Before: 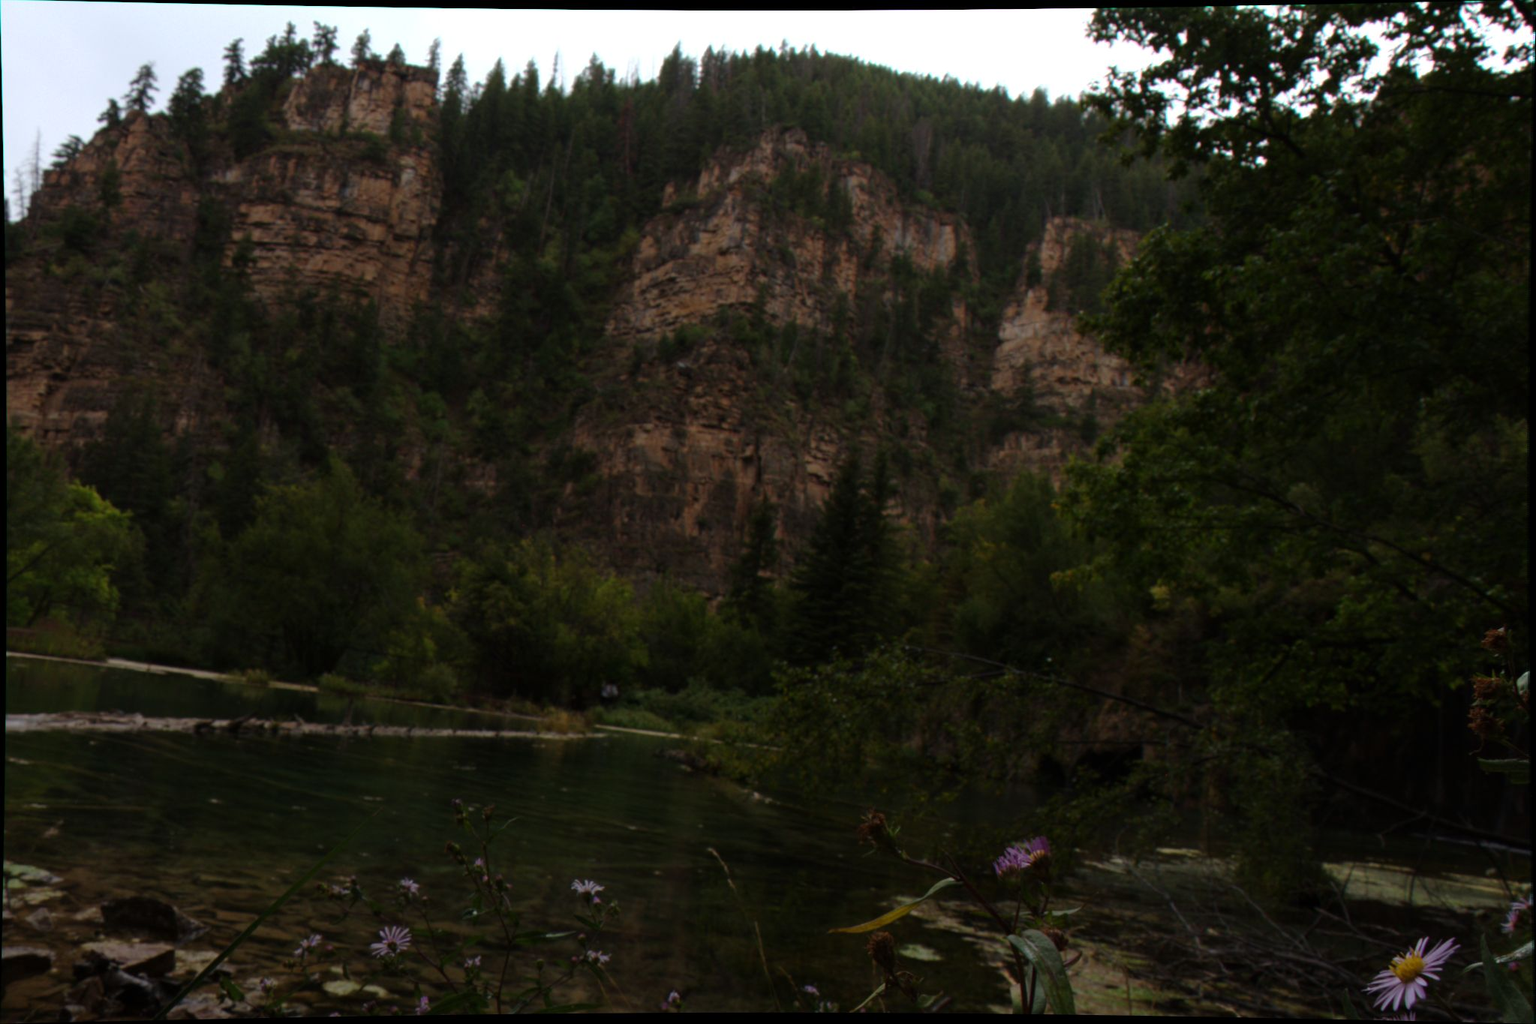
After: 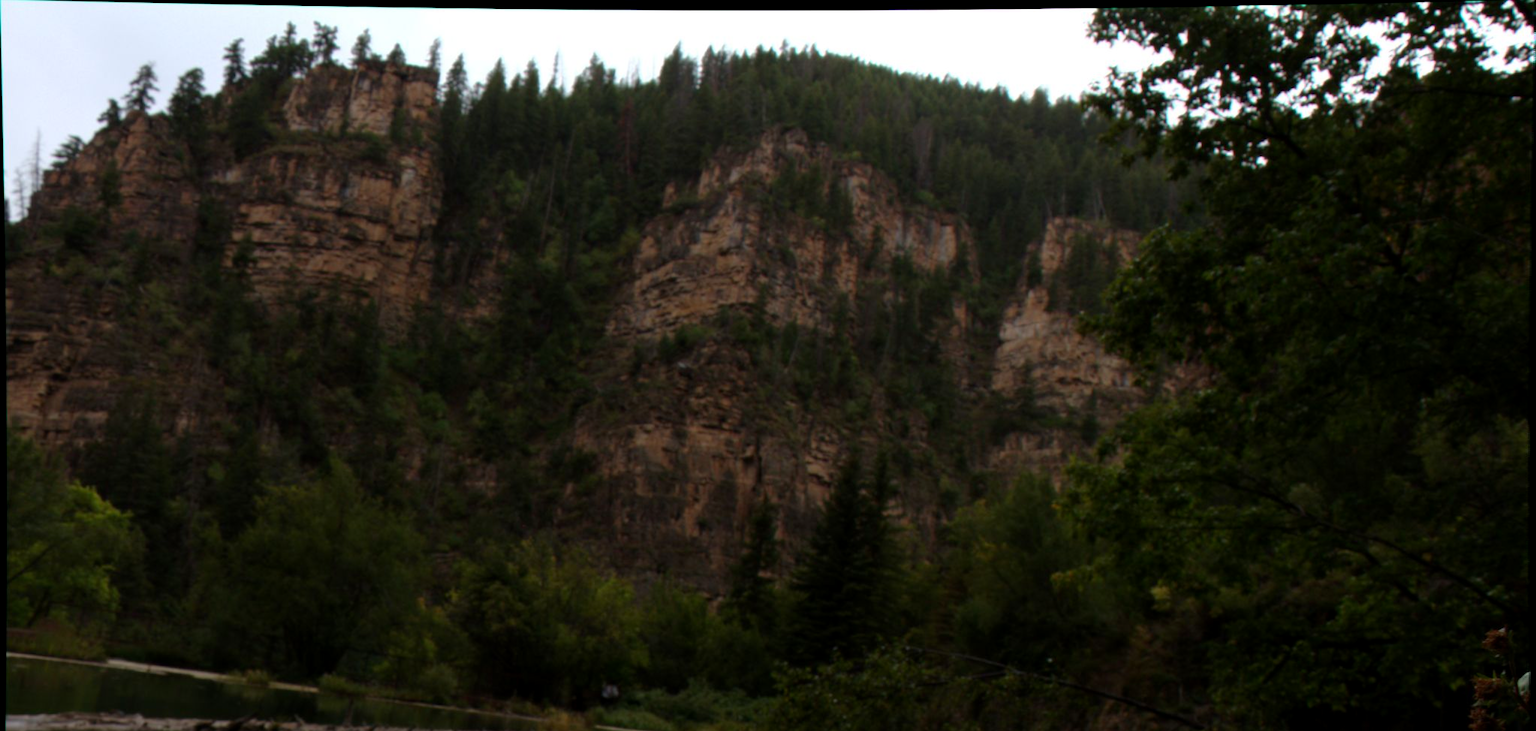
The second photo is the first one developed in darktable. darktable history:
contrast equalizer: y [[0.5 ×4, 0.483, 0.43], [0.5 ×6], [0.5 ×6], [0 ×6], [0 ×6]]
exposure: black level correction 0.002, compensate highlight preservation false
crop: bottom 28.576%
